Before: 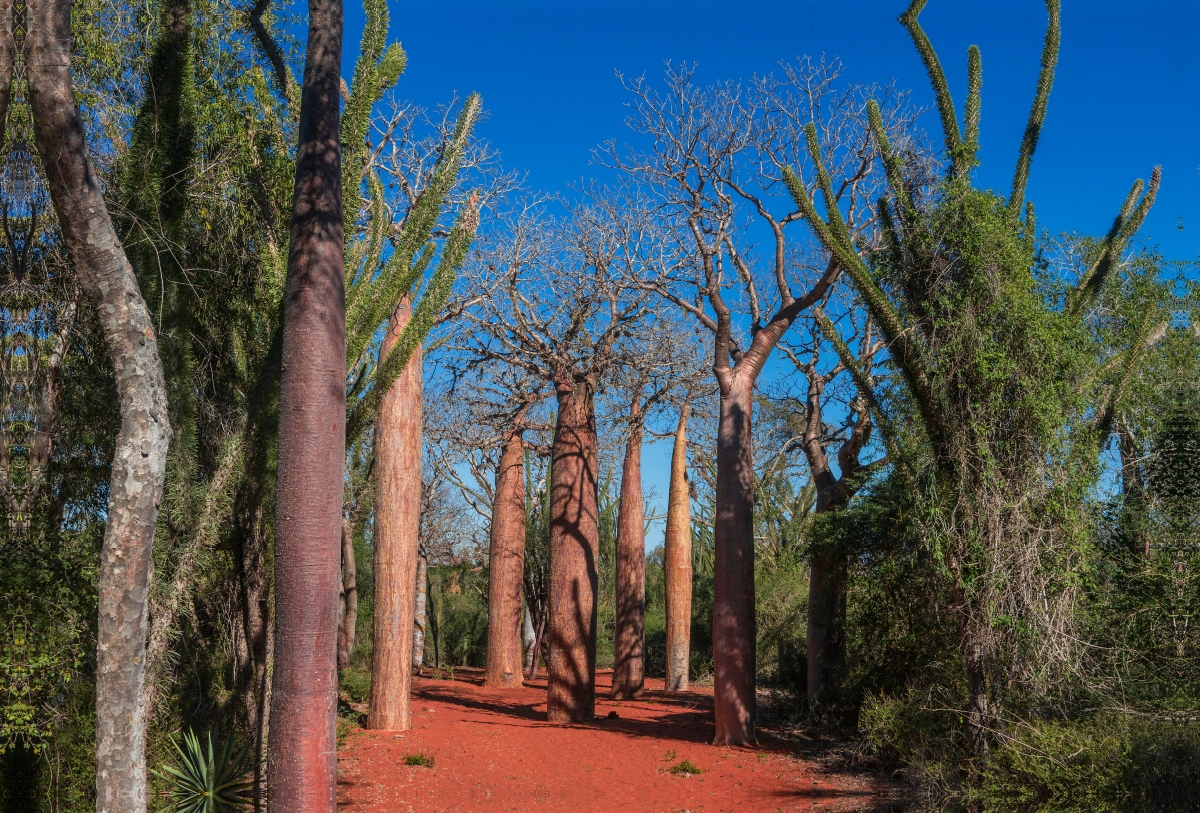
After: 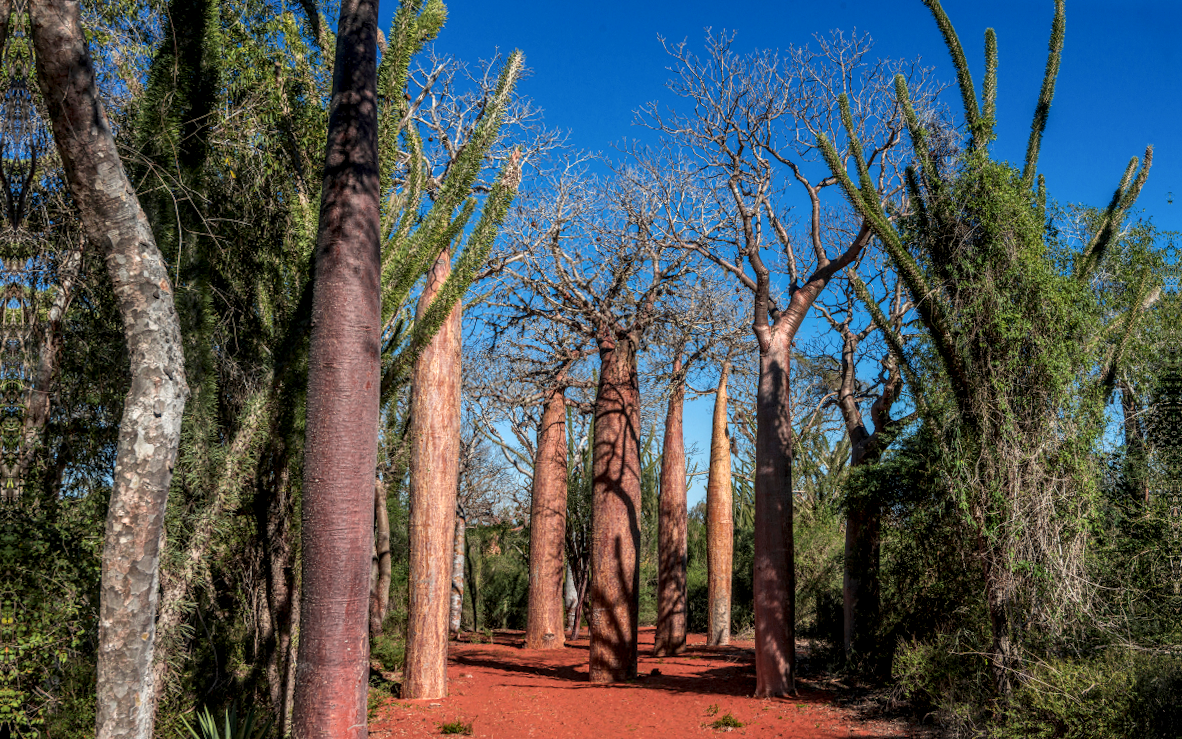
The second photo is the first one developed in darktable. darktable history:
rotate and perspective: rotation -0.013°, lens shift (vertical) -0.027, lens shift (horizontal) 0.178, crop left 0.016, crop right 0.989, crop top 0.082, crop bottom 0.918
local contrast: detail 144%
